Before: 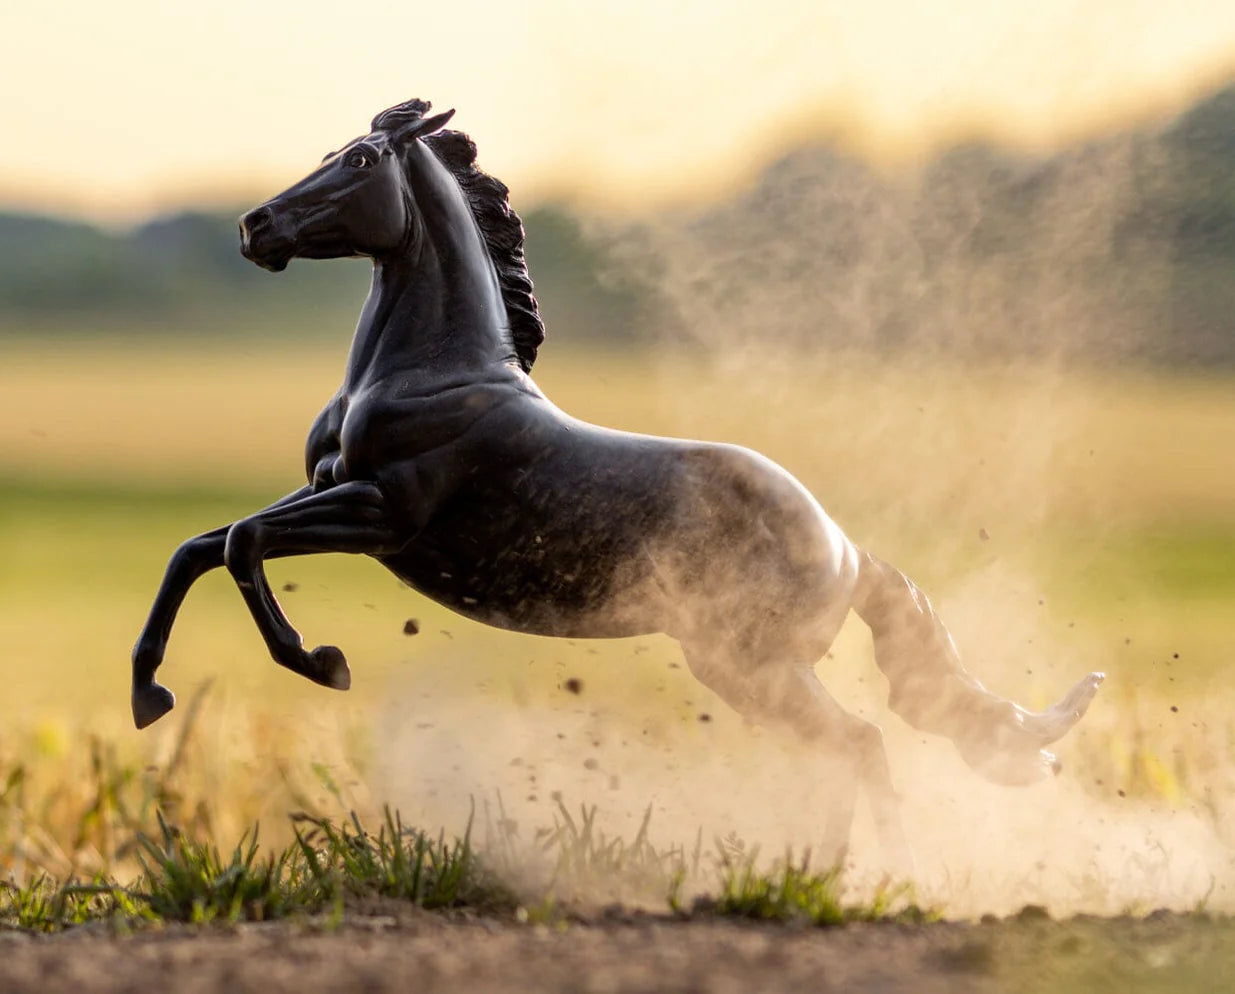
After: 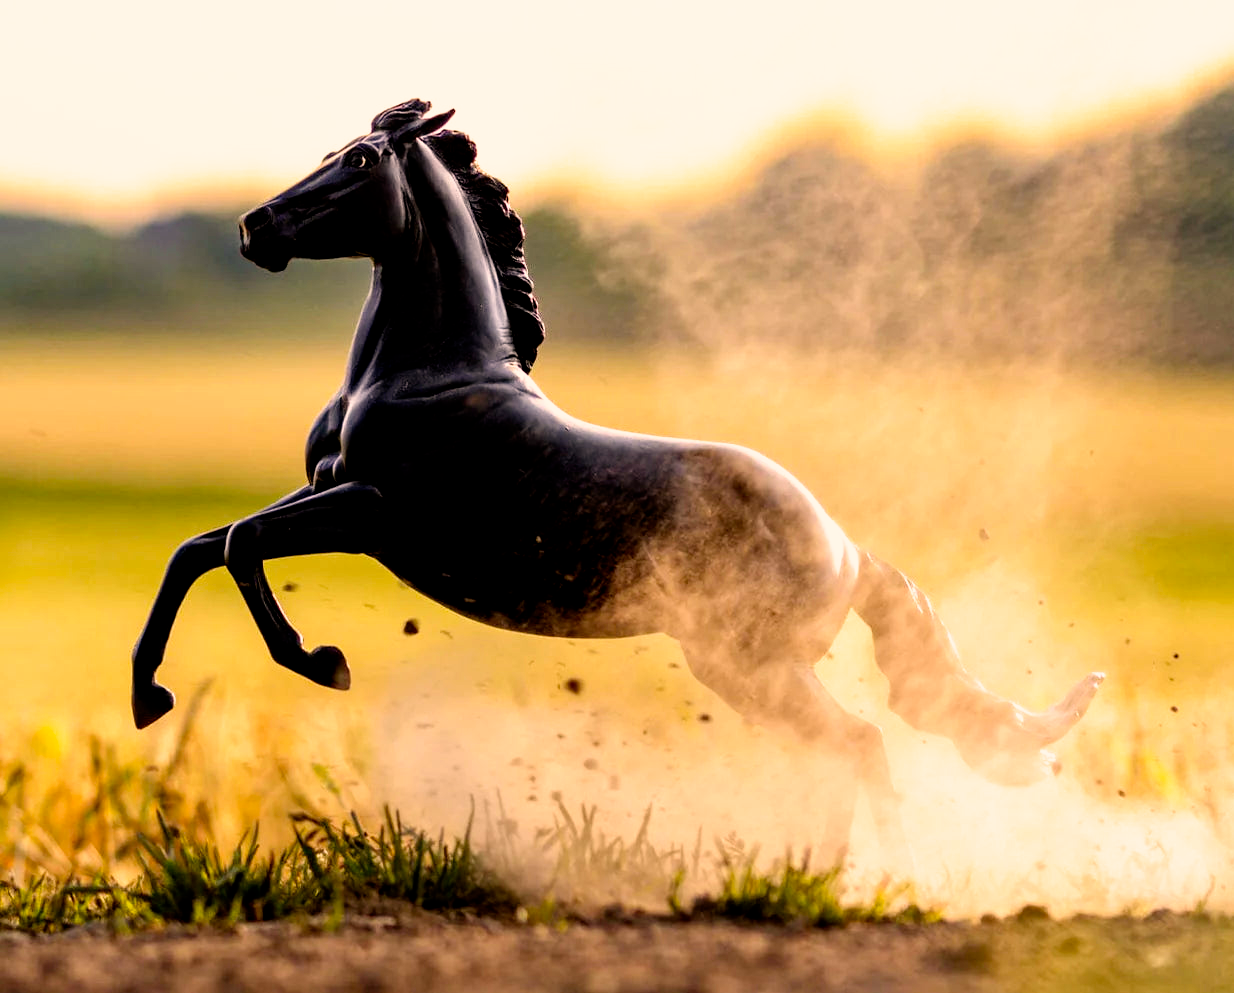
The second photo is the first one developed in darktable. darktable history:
color correction: highlights a* 11.31, highlights b* 11.83
filmic rgb: black relative exposure -5.49 EV, white relative exposure 2.49 EV, target black luminance 0%, hardness 4.53, latitude 67.06%, contrast 1.45, shadows ↔ highlights balance -3.63%, preserve chrominance no, color science v5 (2021)
